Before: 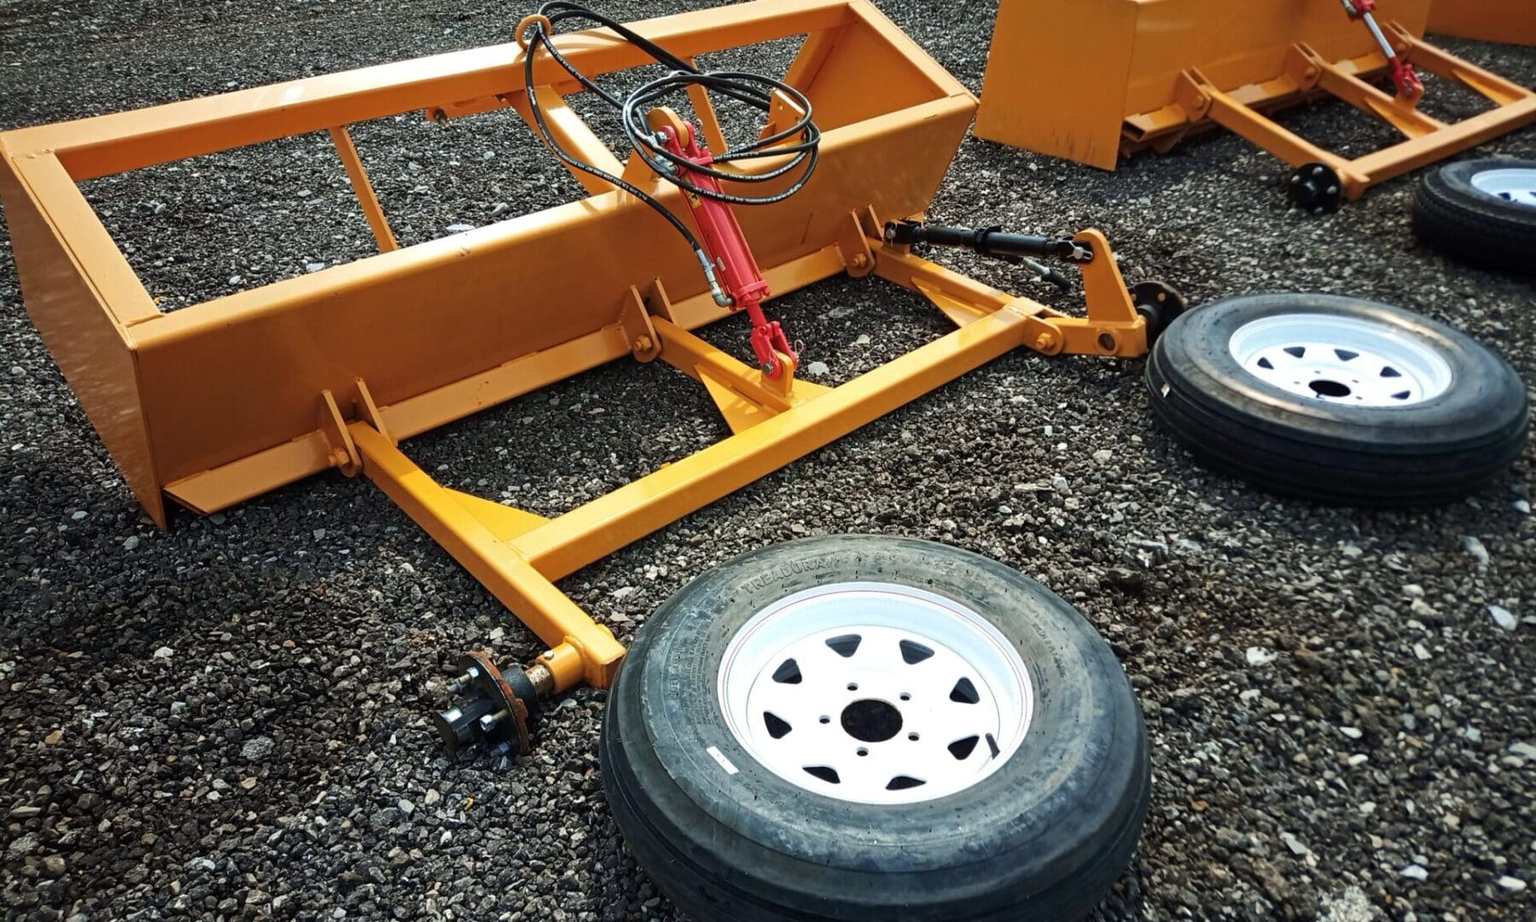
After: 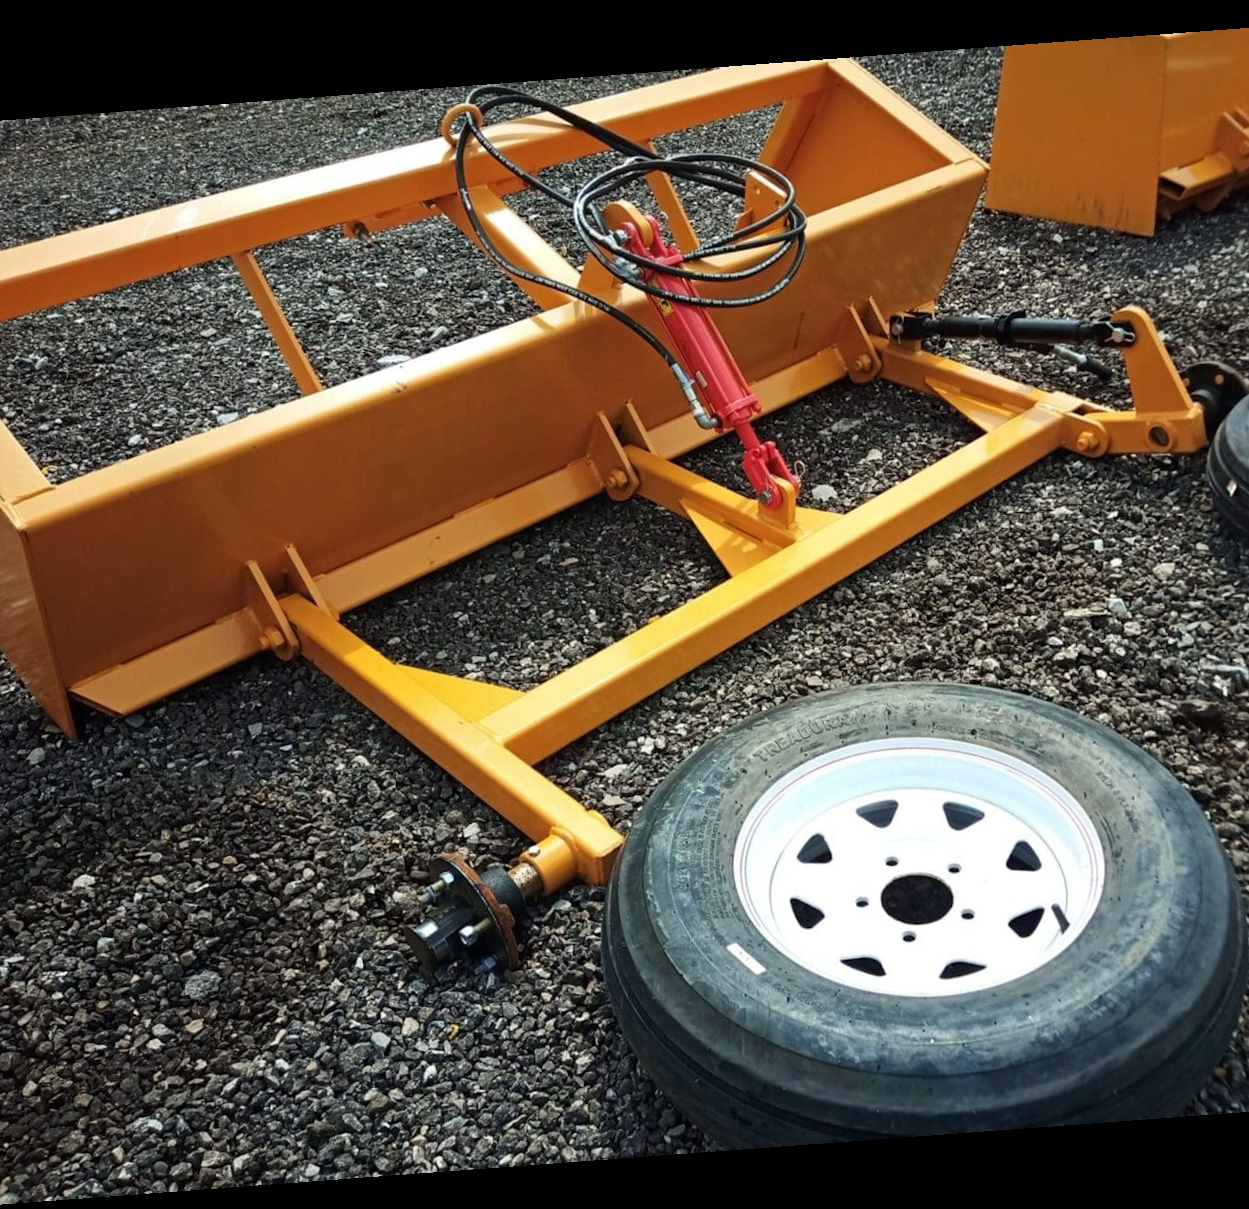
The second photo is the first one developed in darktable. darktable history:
crop and rotate: left 8.786%, right 24.548%
rotate and perspective: rotation -4.25°, automatic cropping off
